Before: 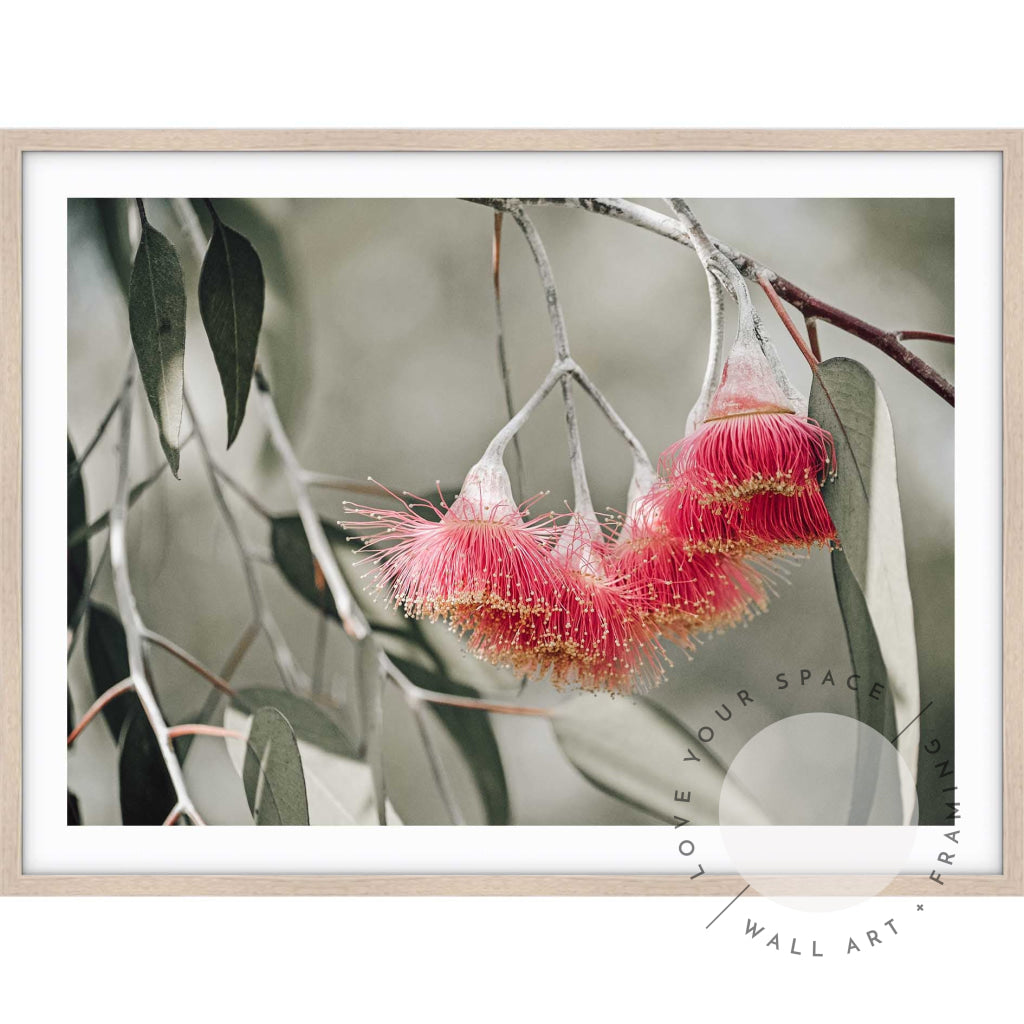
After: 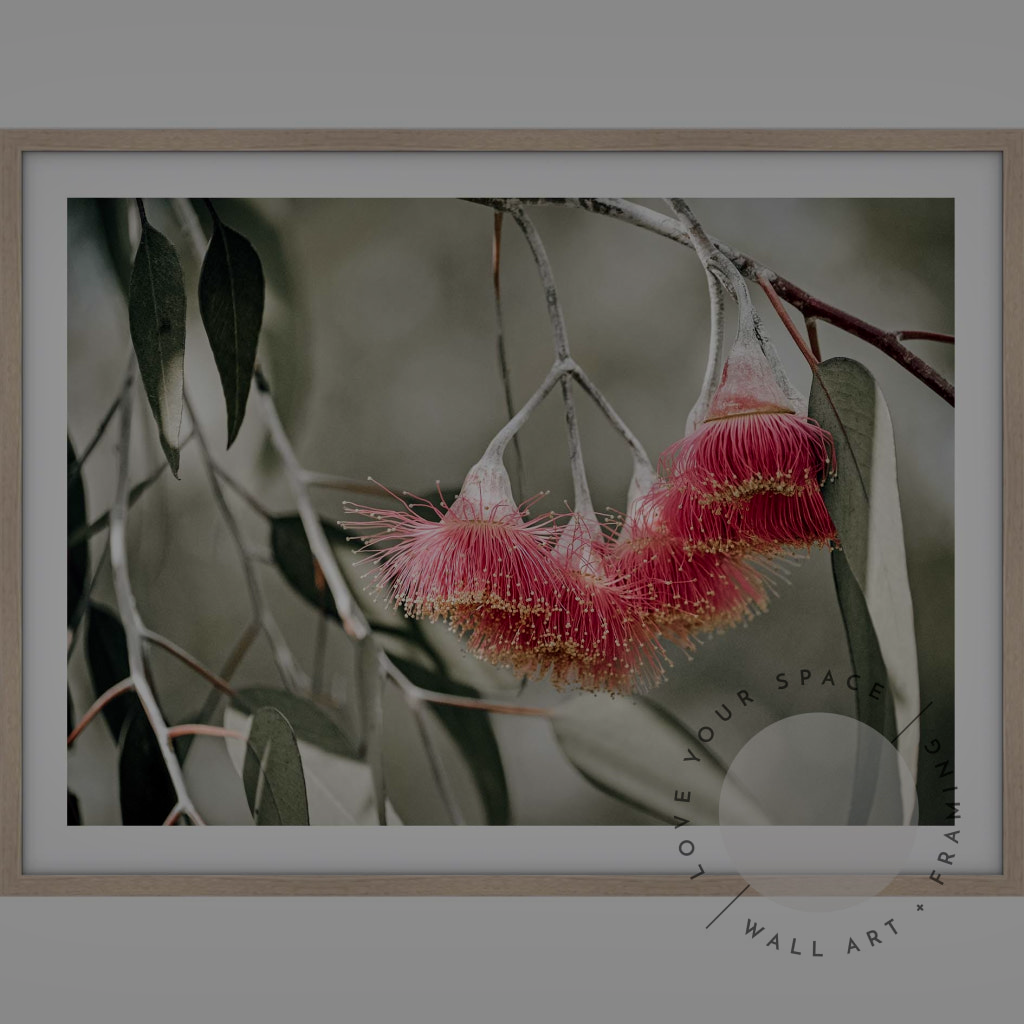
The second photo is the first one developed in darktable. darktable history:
local contrast: mode bilateral grid, contrast 20, coarseness 50, detail 120%, midtone range 0.2
shadows and highlights: shadows 49, highlights -41, soften with gaussian
velvia: strength 21.76%
exposure: exposure -2.002 EV, compensate highlight preservation false
